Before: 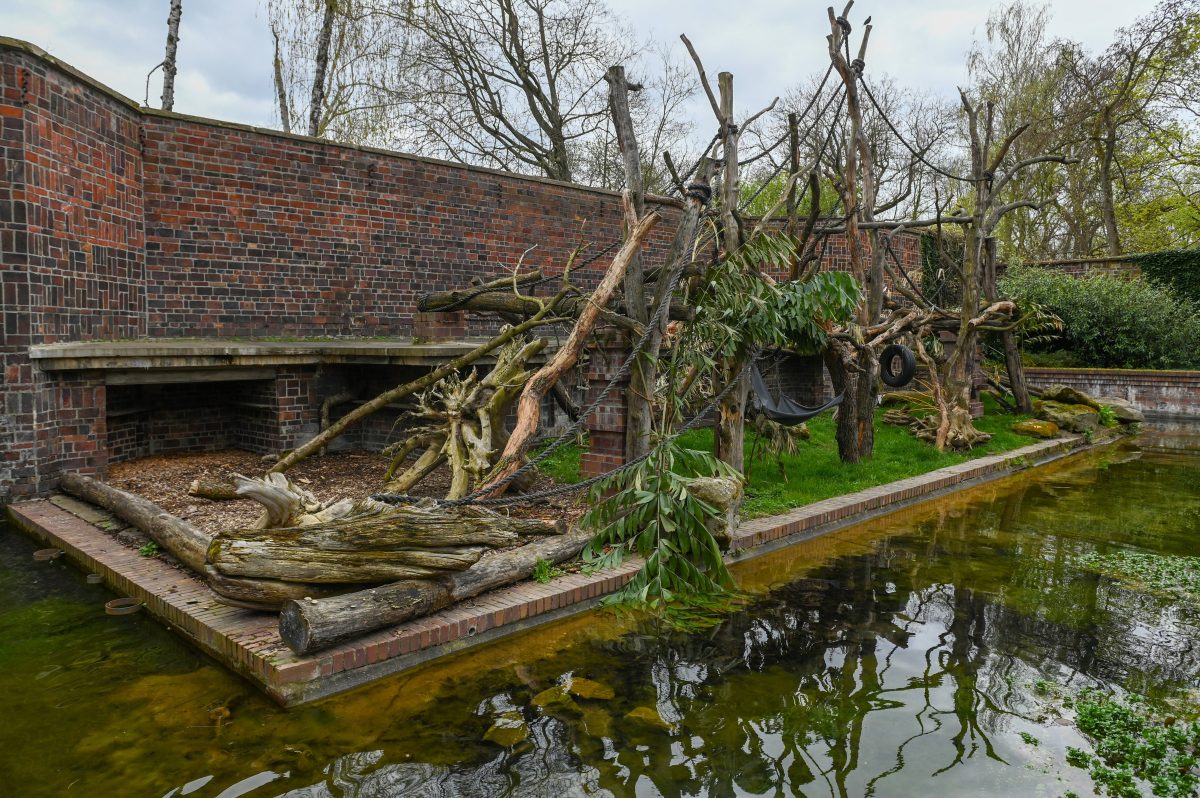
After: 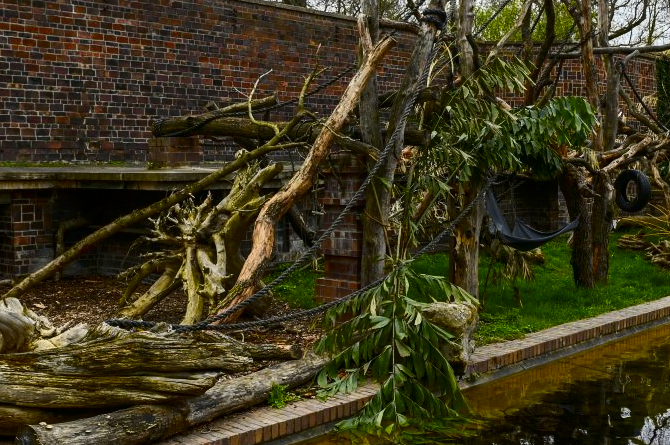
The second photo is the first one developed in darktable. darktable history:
color contrast: green-magenta contrast 0.8, blue-yellow contrast 1.1, unbound 0
white balance: emerald 1
crop and rotate: left 22.13%, top 22.054%, right 22.026%, bottom 22.102%
color balance rgb: on, module defaults
contrast brightness saturation: contrast 0.21, brightness -0.11, saturation 0.21
